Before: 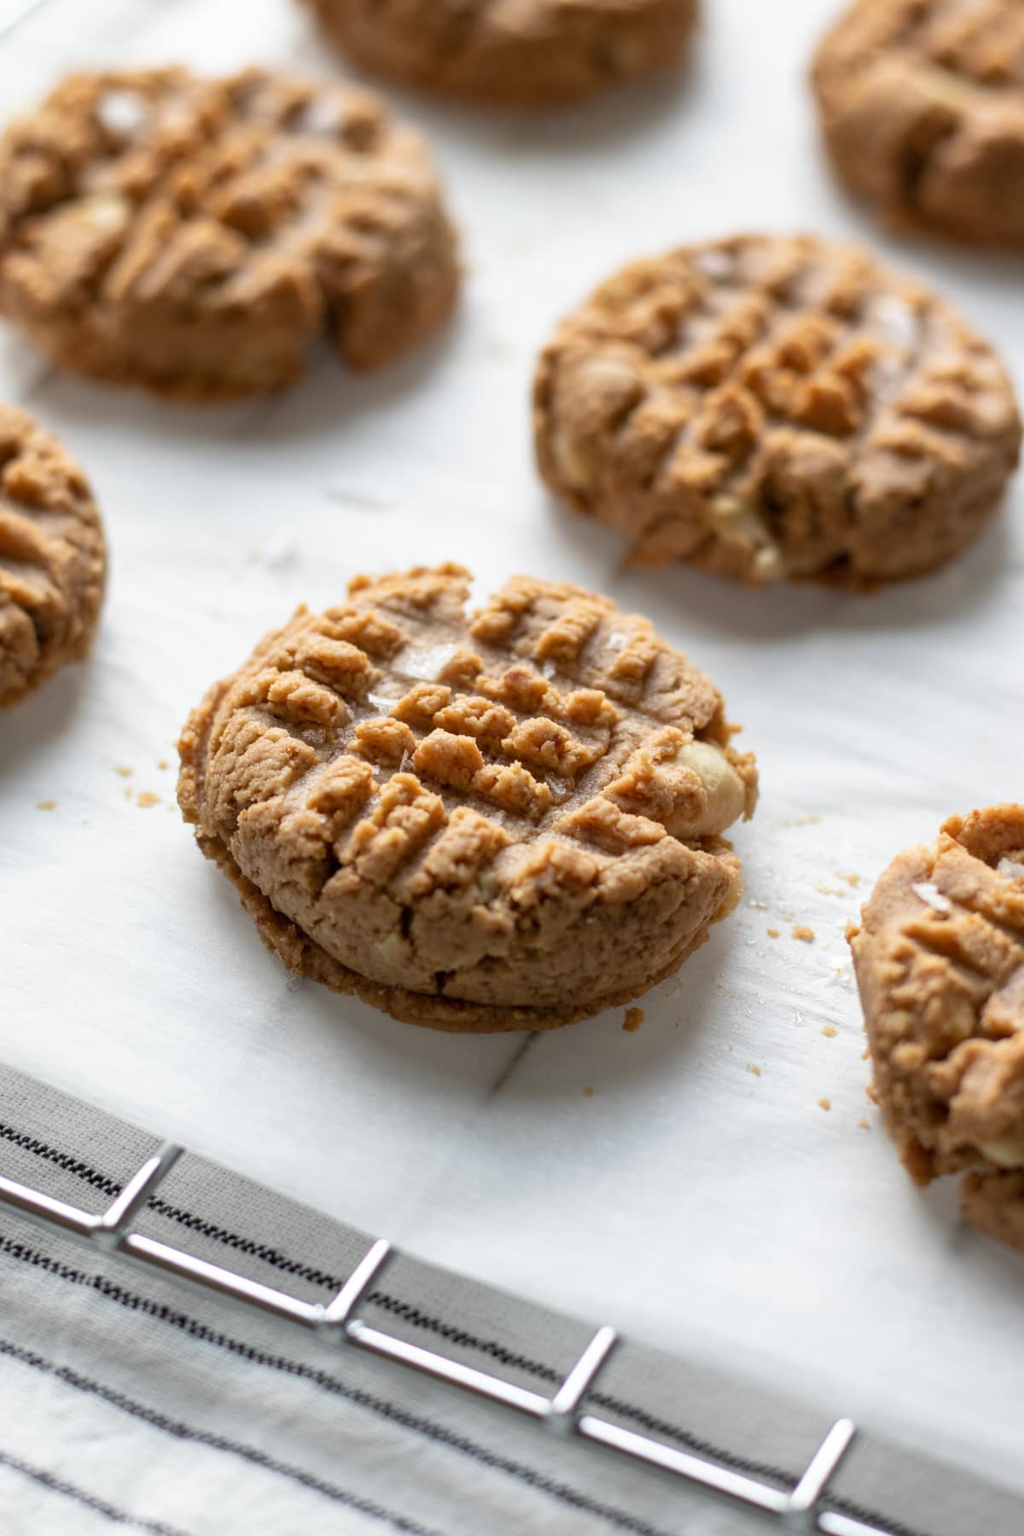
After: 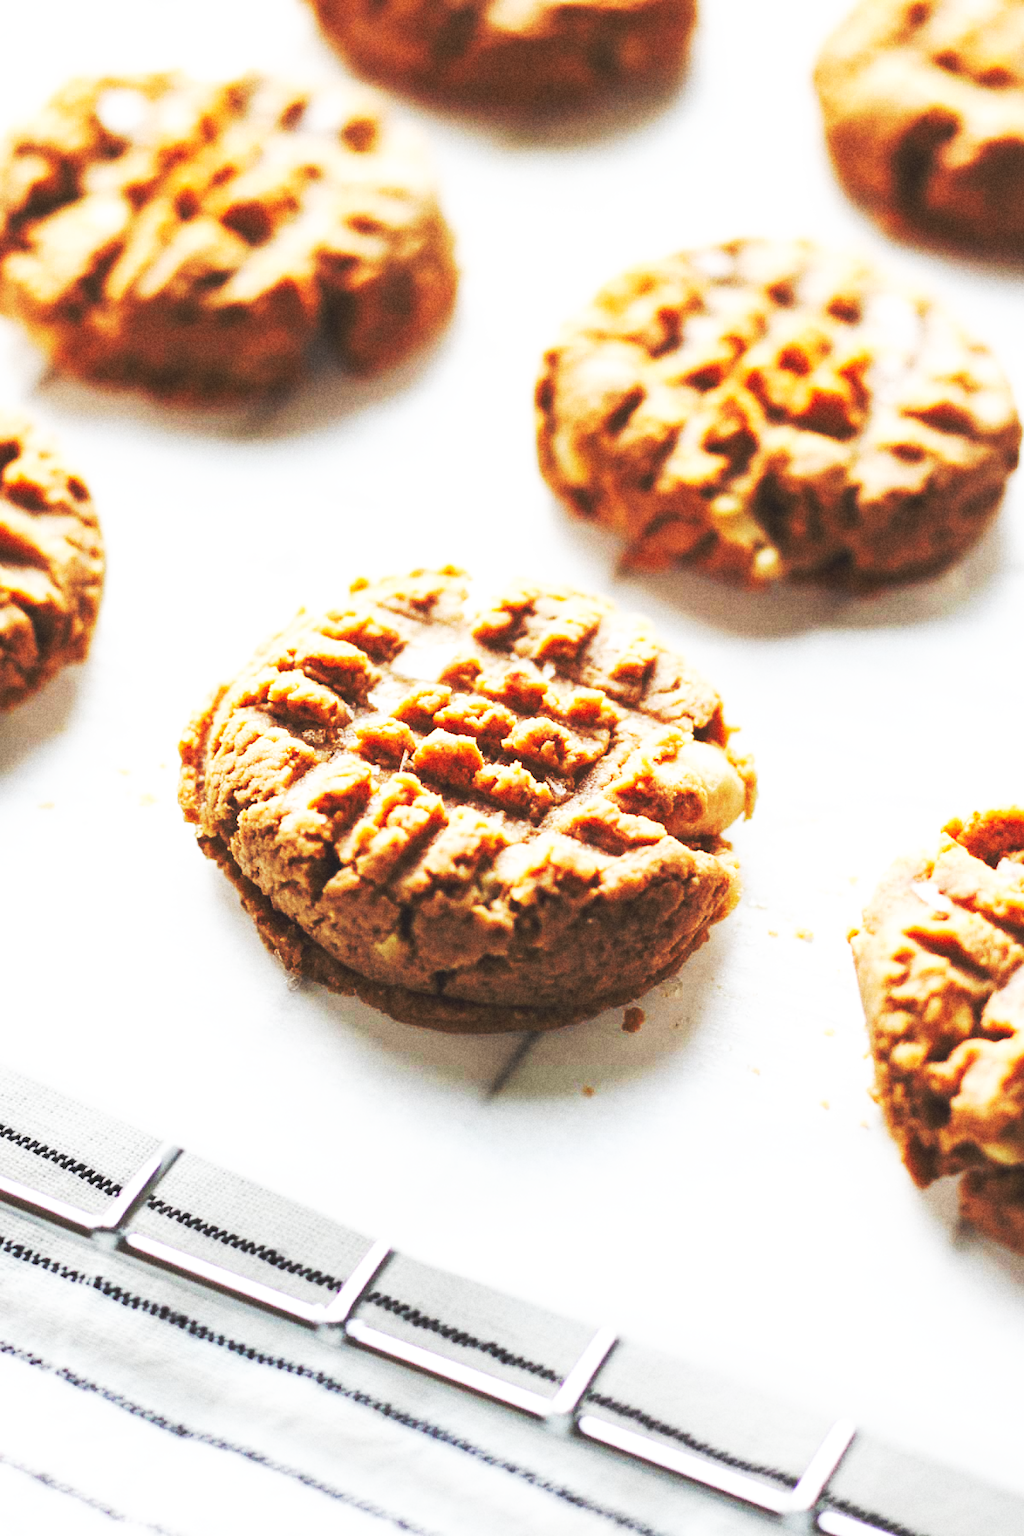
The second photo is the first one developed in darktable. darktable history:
base curve: curves: ch0 [(0, 0.015) (0.085, 0.116) (0.134, 0.298) (0.19, 0.545) (0.296, 0.764) (0.599, 0.982) (1, 1)], preserve colors none
grain: coarseness 22.88 ISO
